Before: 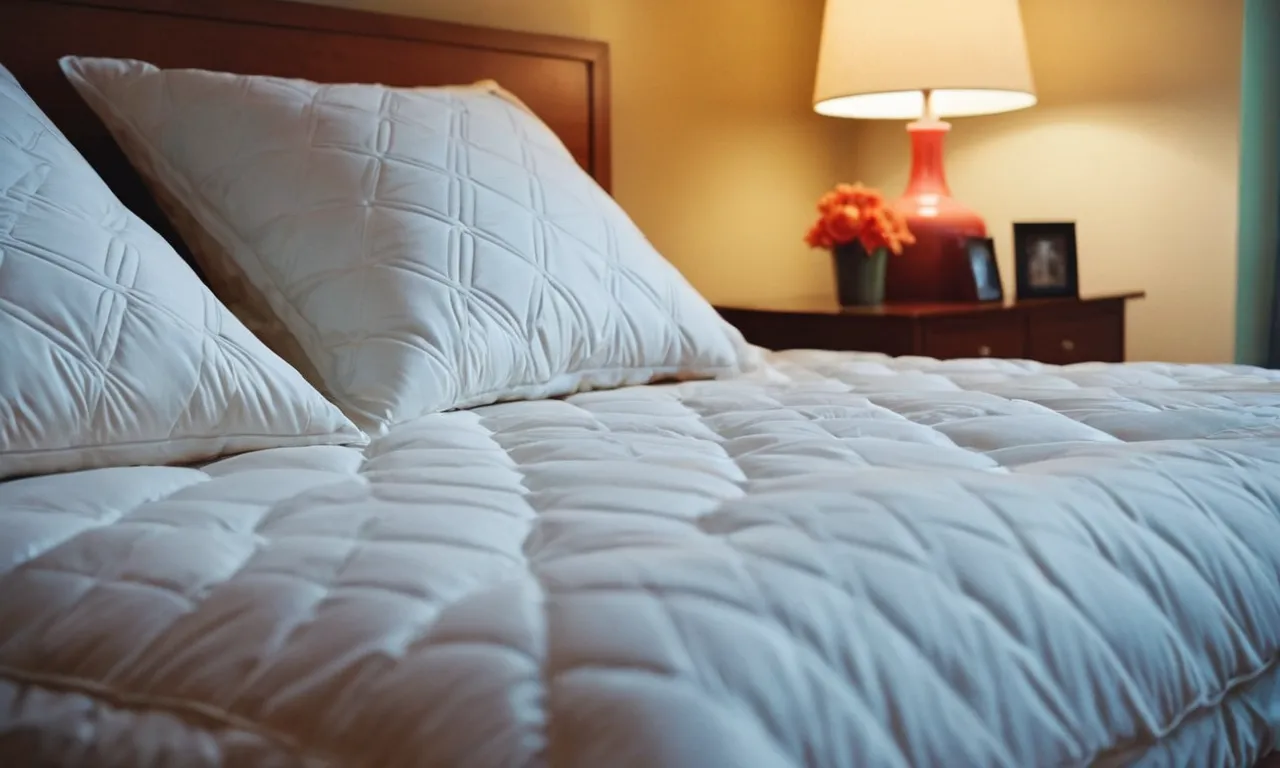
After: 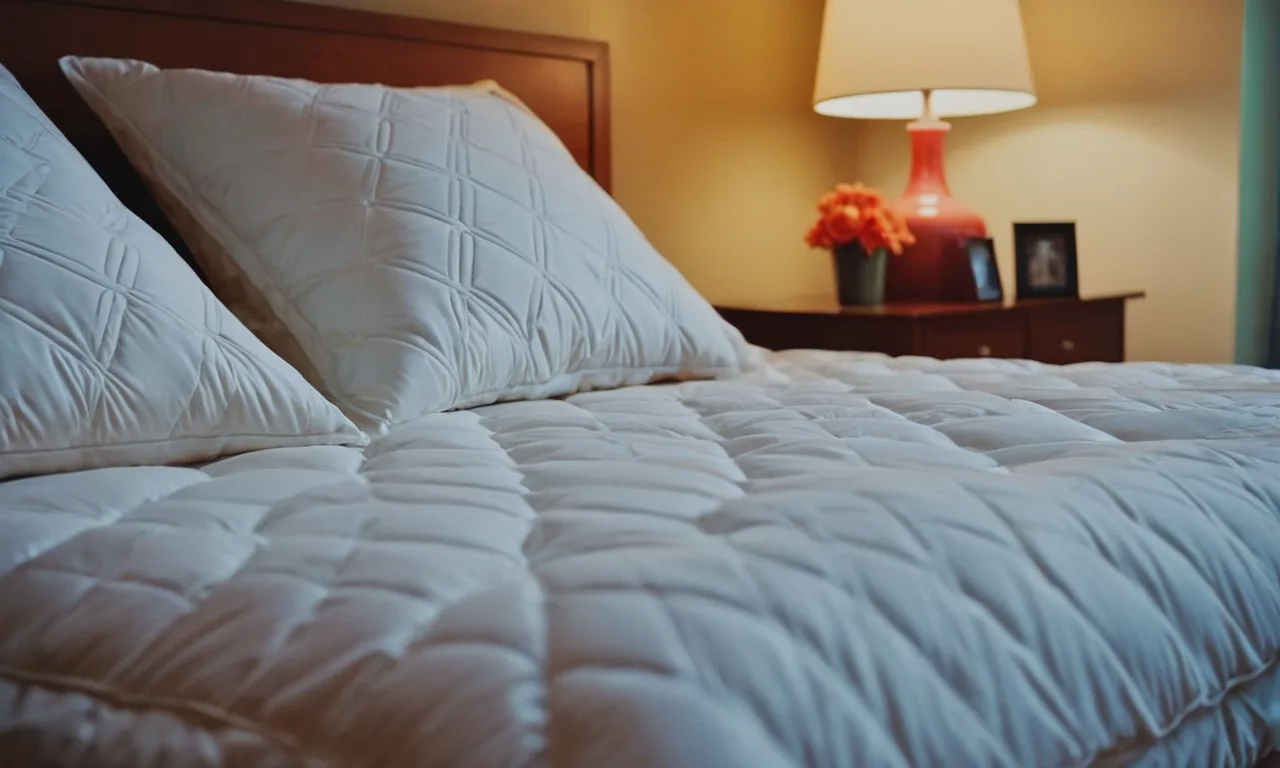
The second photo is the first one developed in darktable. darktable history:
tone equalizer: -8 EV -0.002 EV, -7 EV 0.004 EV, -6 EV -0.035 EV, -5 EV 0.016 EV, -4 EV -0.024 EV, -3 EV 0.01 EV, -2 EV -0.066 EV, -1 EV -0.308 EV, +0 EV -0.558 EV
